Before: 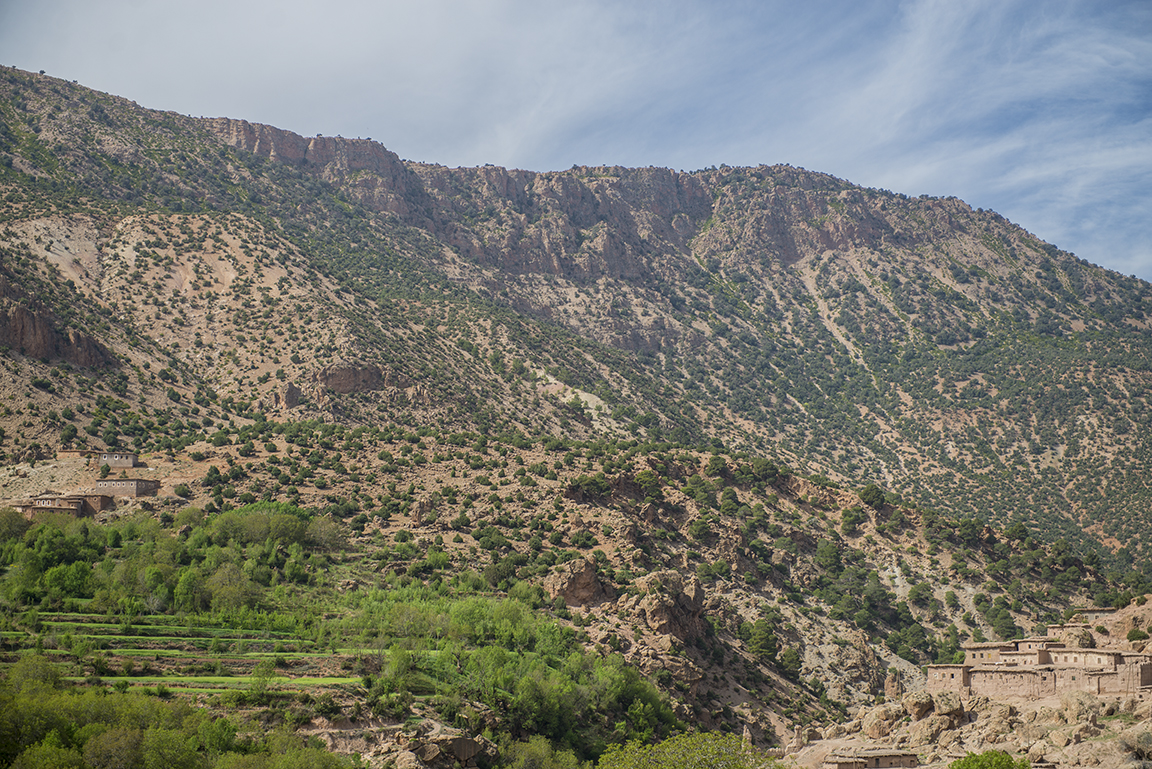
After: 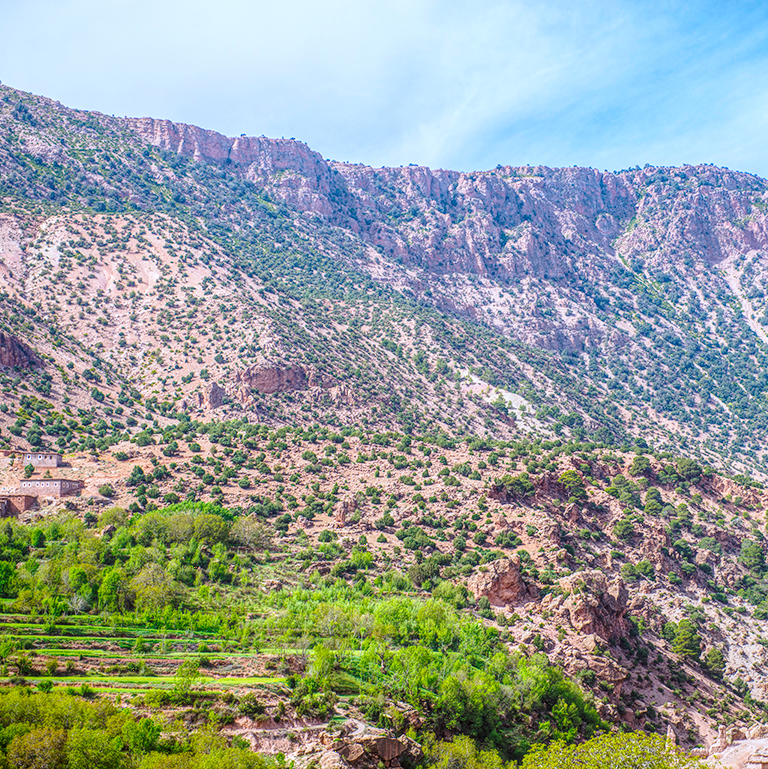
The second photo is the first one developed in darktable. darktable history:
contrast equalizer: y [[0.5, 0.5, 0.472, 0.5, 0.5, 0.5], [0.5 ×6], [0.5 ×6], [0 ×6], [0 ×6]]
crop and rotate: left 6.617%, right 26.717%
local contrast: highlights 74%, shadows 55%, detail 176%, midtone range 0.207
exposure: exposure 0.2 EV, compensate highlight preservation false
color calibration: output R [0.999, 0.026, -0.11, 0], output G [-0.019, 1.037, -0.099, 0], output B [0.022, -0.023, 0.902, 0], illuminant custom, x 0.367, y 0.392, temperature 4437.75 K, clip negative RGB from gamut false
base curve: curves: ch0 [(0, 0) (0.028, 0.03) (0.121, 0.232) (0.46, 0.748) (0.859, 0.968) (1, 1)], preserve colors none
color balance rgb: perceptual saturation grading › global saturation 20%, global vibrance 20%
color correction: highlights a* -3.28, highlights b* -6.24, shadows a* 3.1, shadows b* 5.19
